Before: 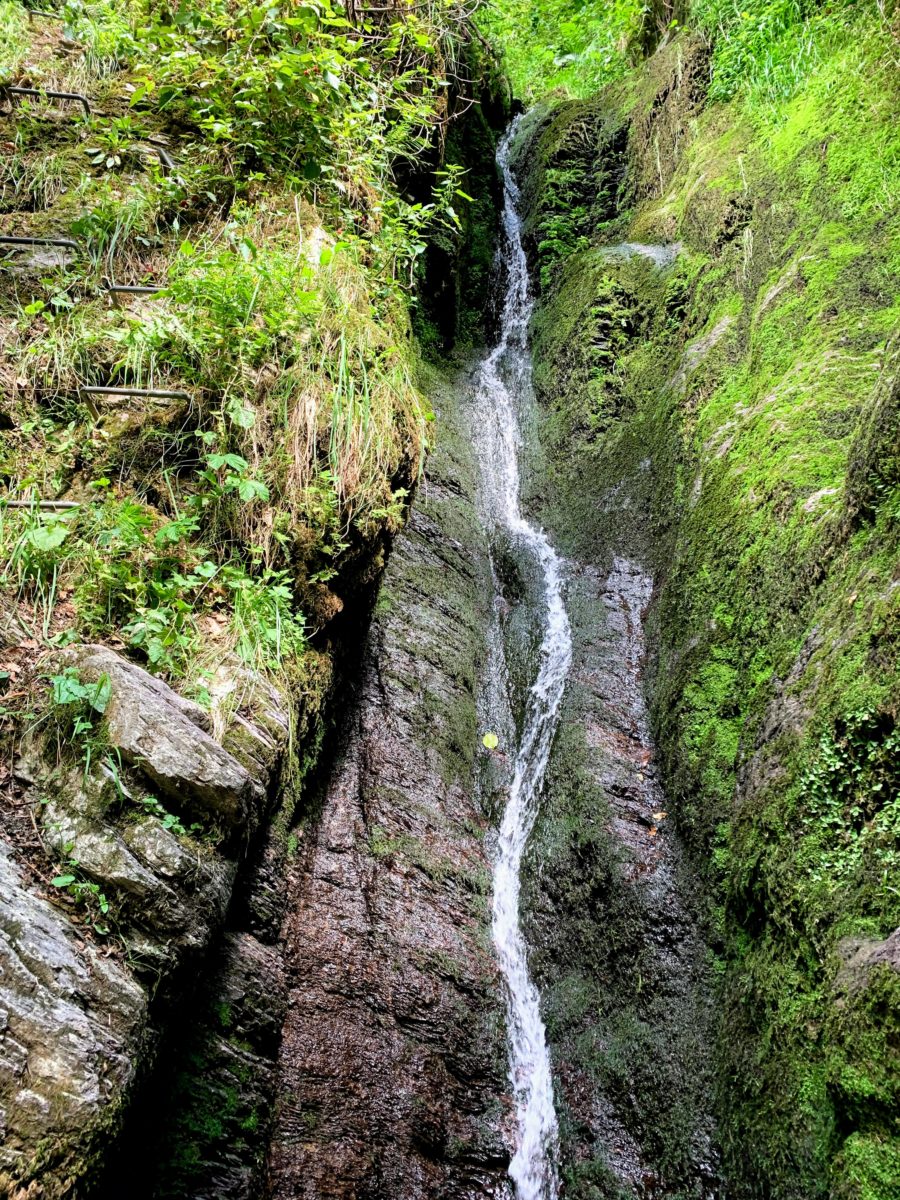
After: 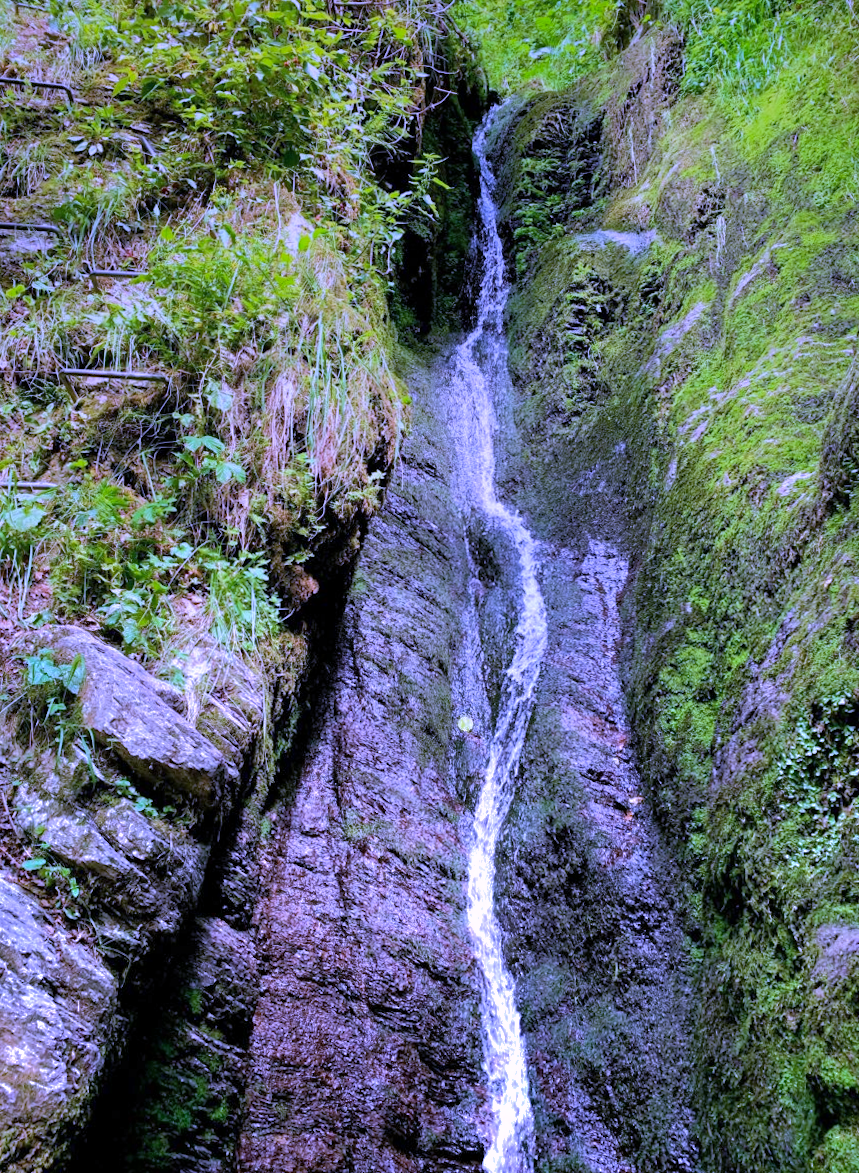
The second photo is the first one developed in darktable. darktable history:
shadows and highlights: shadows 40, highlights -60
white balance: red 0.98, blue 1.61
crop and rotate: left 1.774%, right 0.633%, bottom 1.28%
rotate and perspective: rotation 0.226°, lens shift (vertical) -0.042, crop left 0.023, crop right 0.982, crop top 0.006, crop bottom 0.994
exposure: exposure 0.2 EV, compensate highlight preservation false
graduated density: rotation -0.352°, offset 57.64
velvia: strength 15%
